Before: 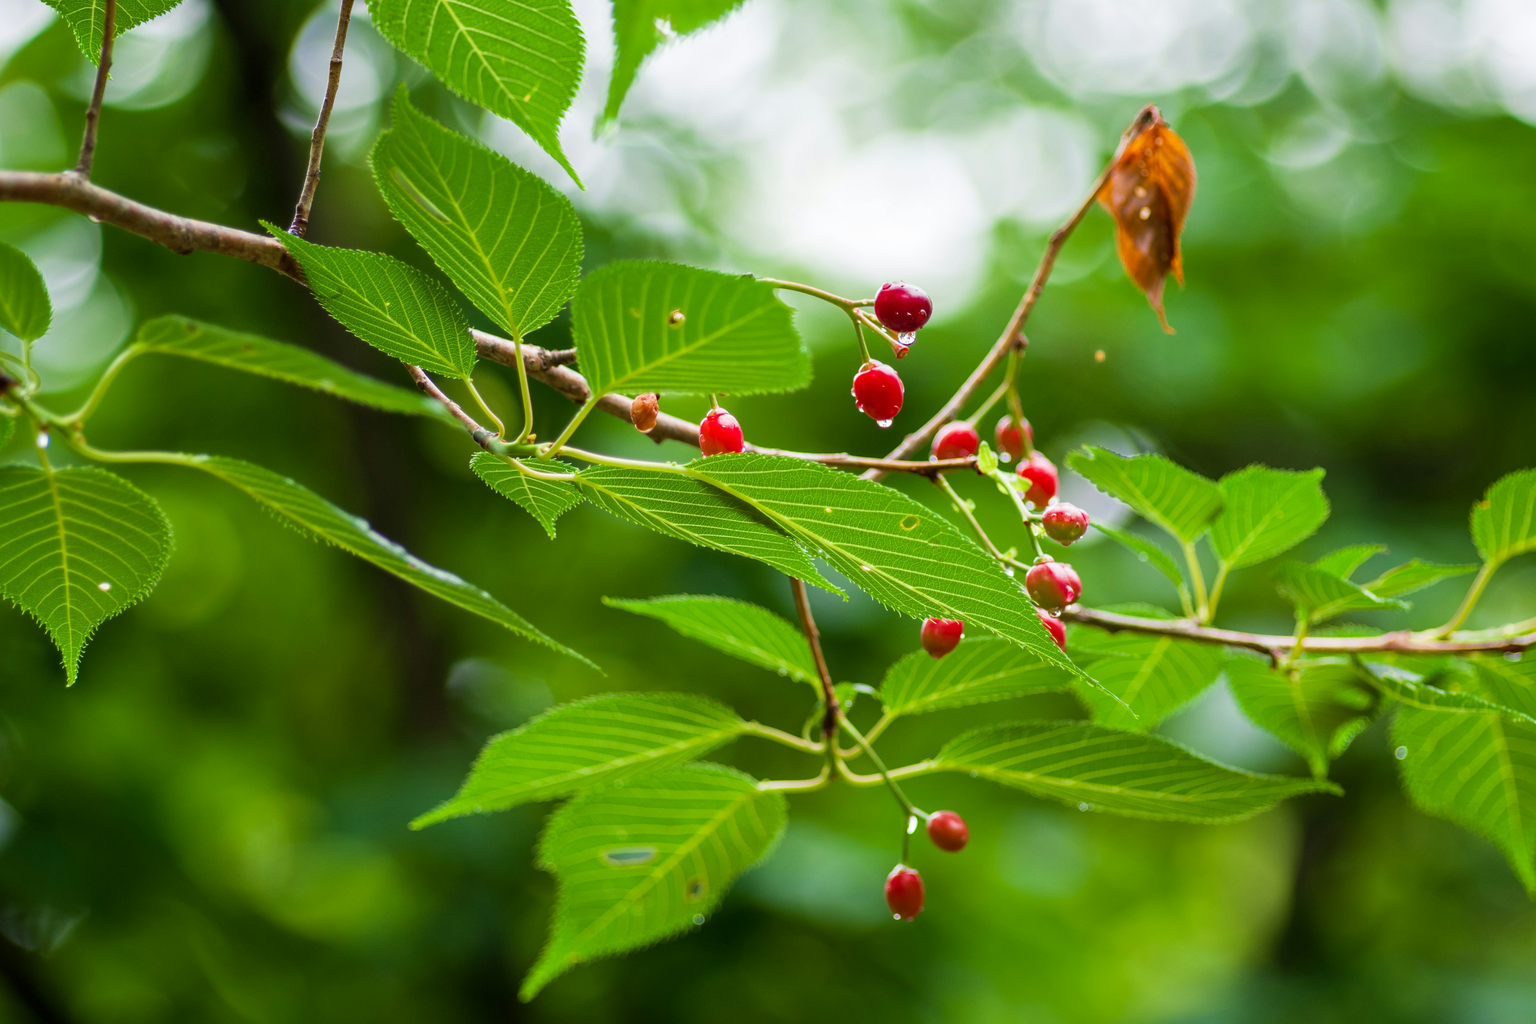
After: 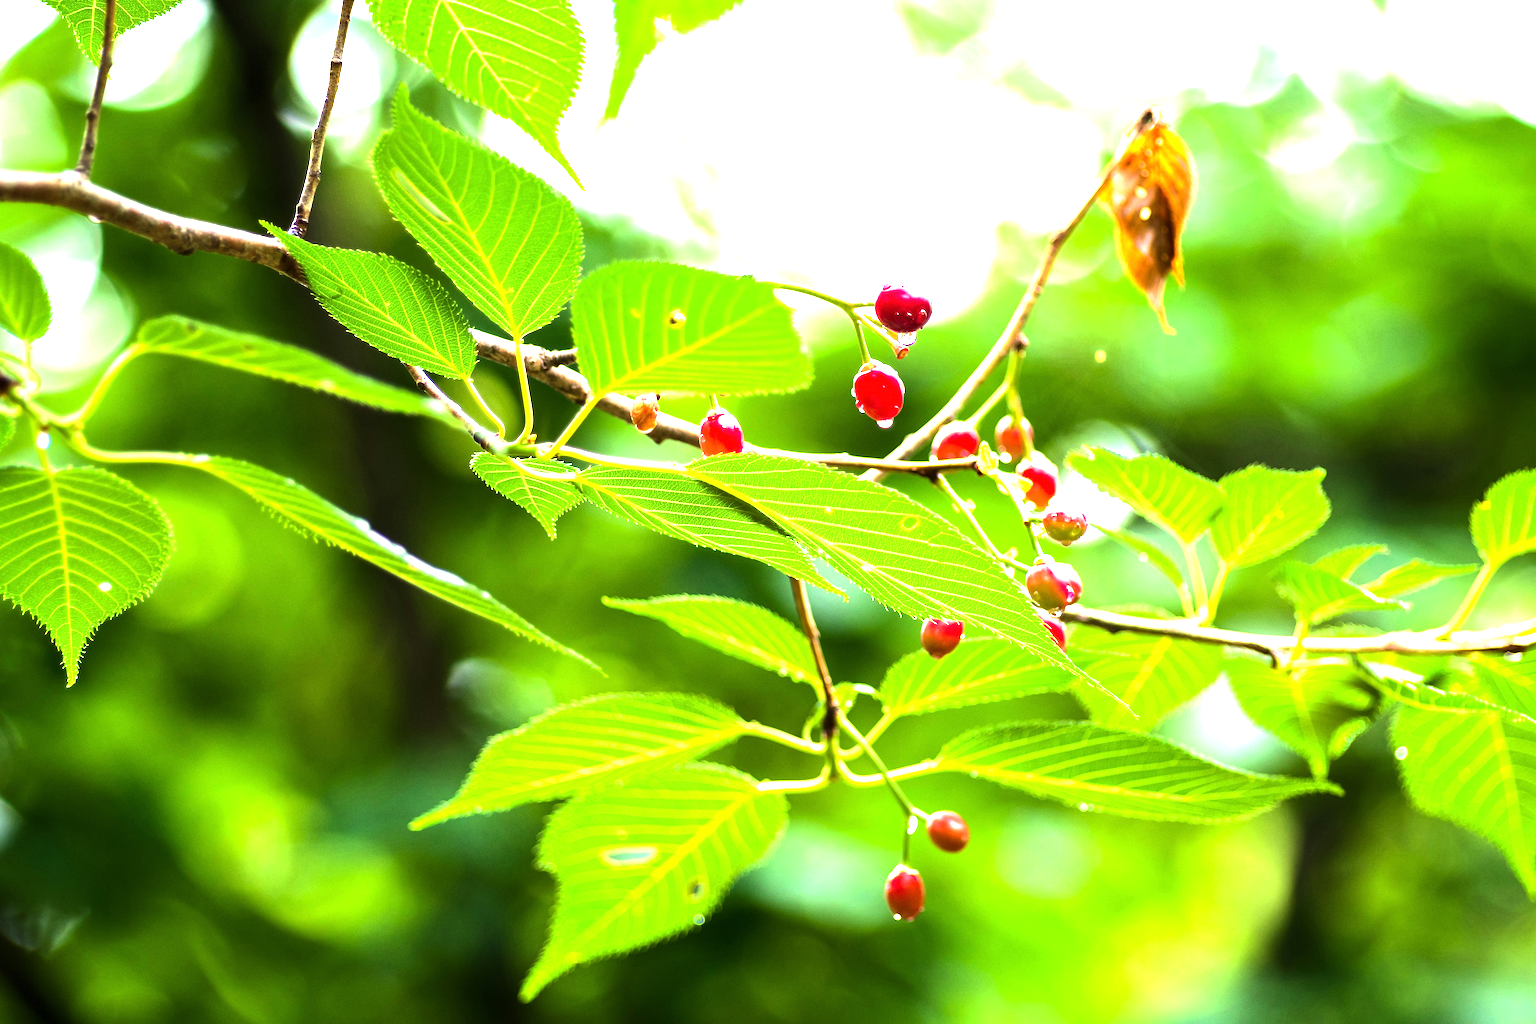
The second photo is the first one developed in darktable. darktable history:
tone equalizer: -8 EV -1.08 EV, -7 EV -1.01 EV, -6 EV -0.867 EV, -5 EV -0.578 EV, -3 EV 0.578 EV, -2 EV 0.867 EV, -1 EV 1.01 EV, +0 EV 1.08 EV, edges refinement/feathering 500, mask exposure compensation -1.57 EV, preserve details no
exposure: black level correction 0, exposure 1.1 EV, compensate exposure bias true, compensate highlight preservation false
